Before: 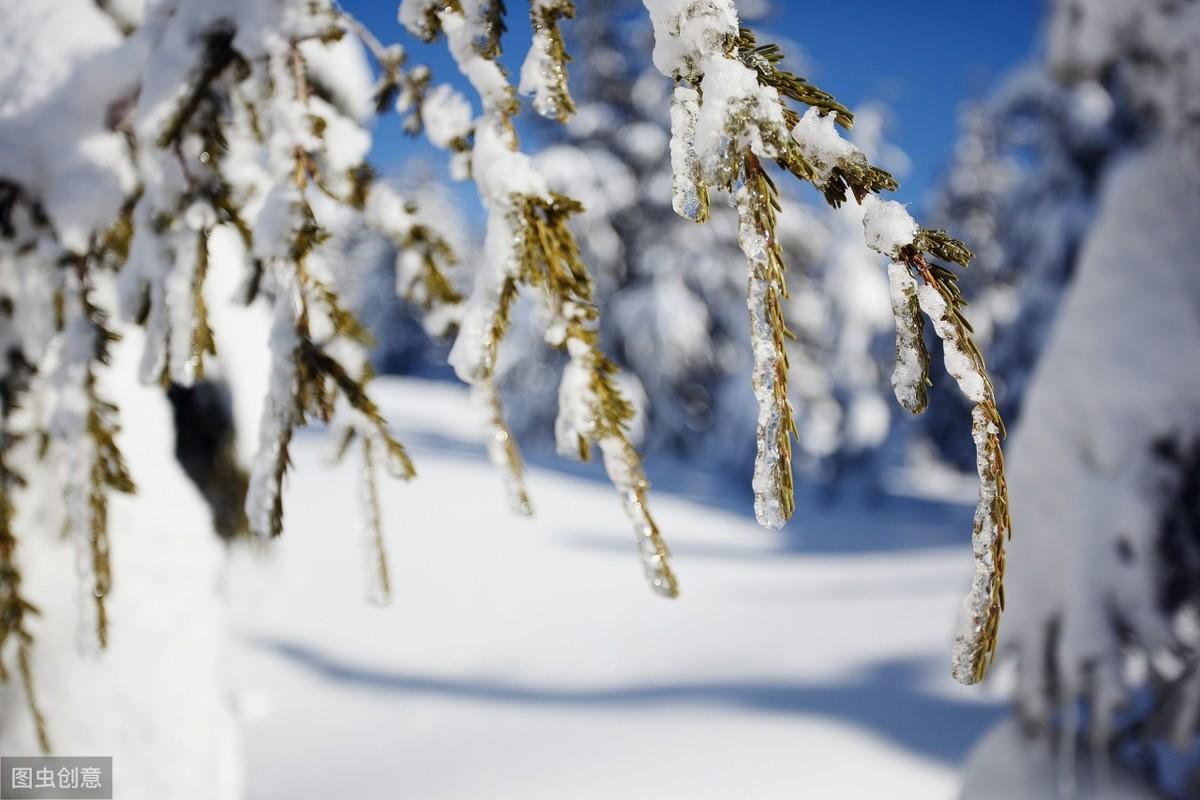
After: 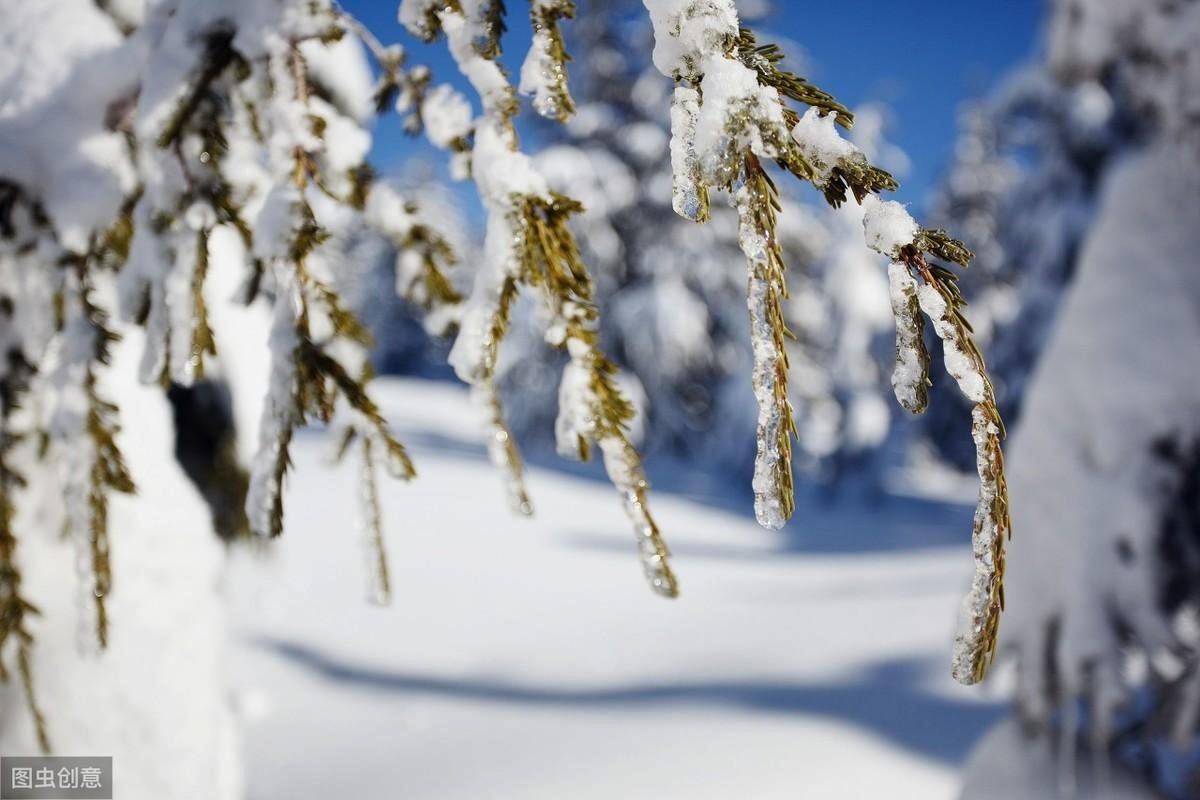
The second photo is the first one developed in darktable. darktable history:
shadows and highlights: radius 262.33, soften with gaussian
